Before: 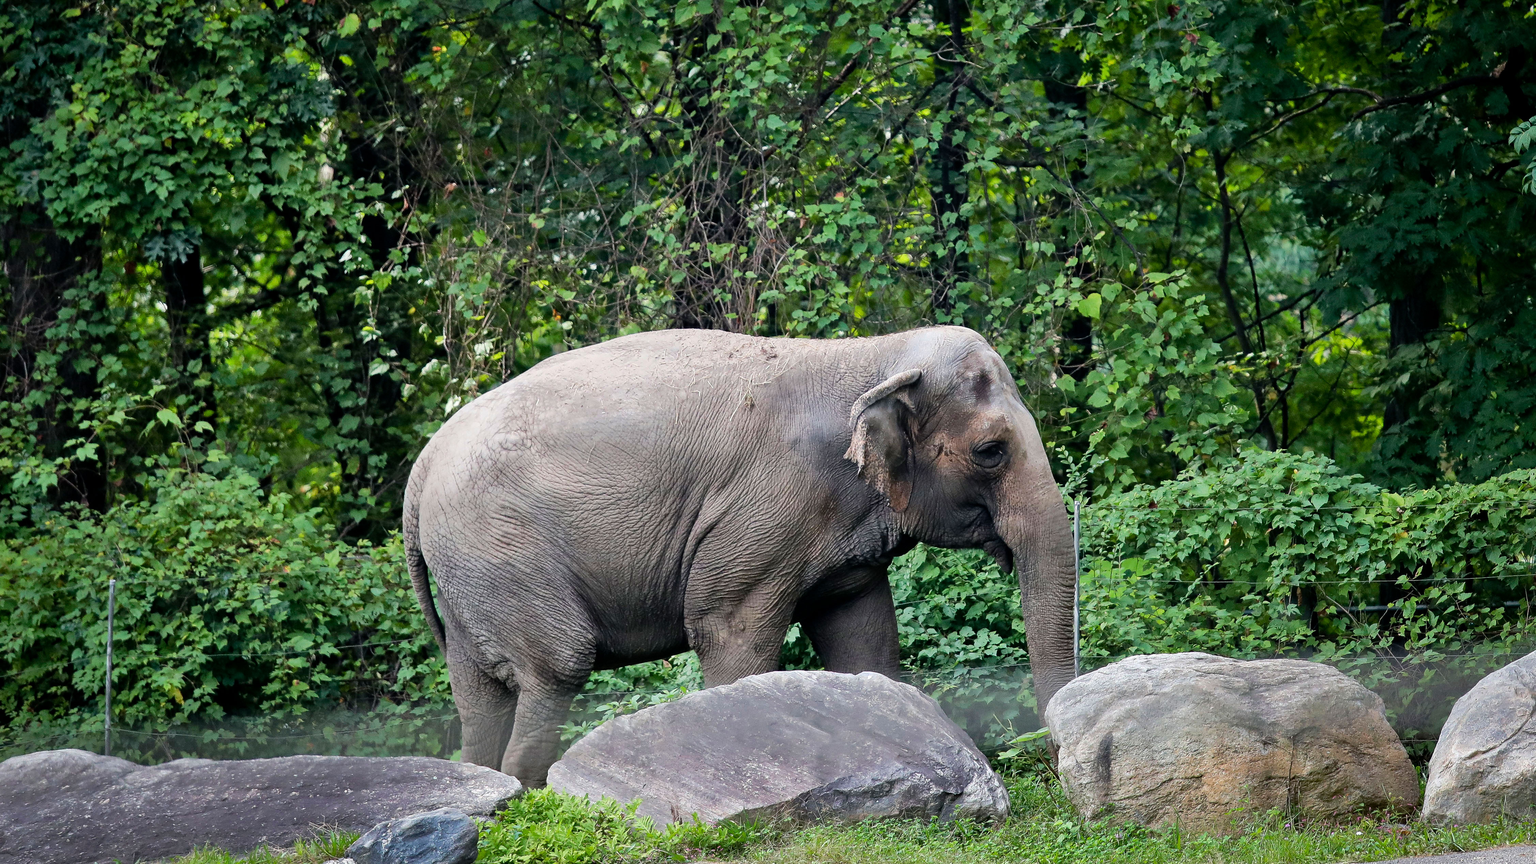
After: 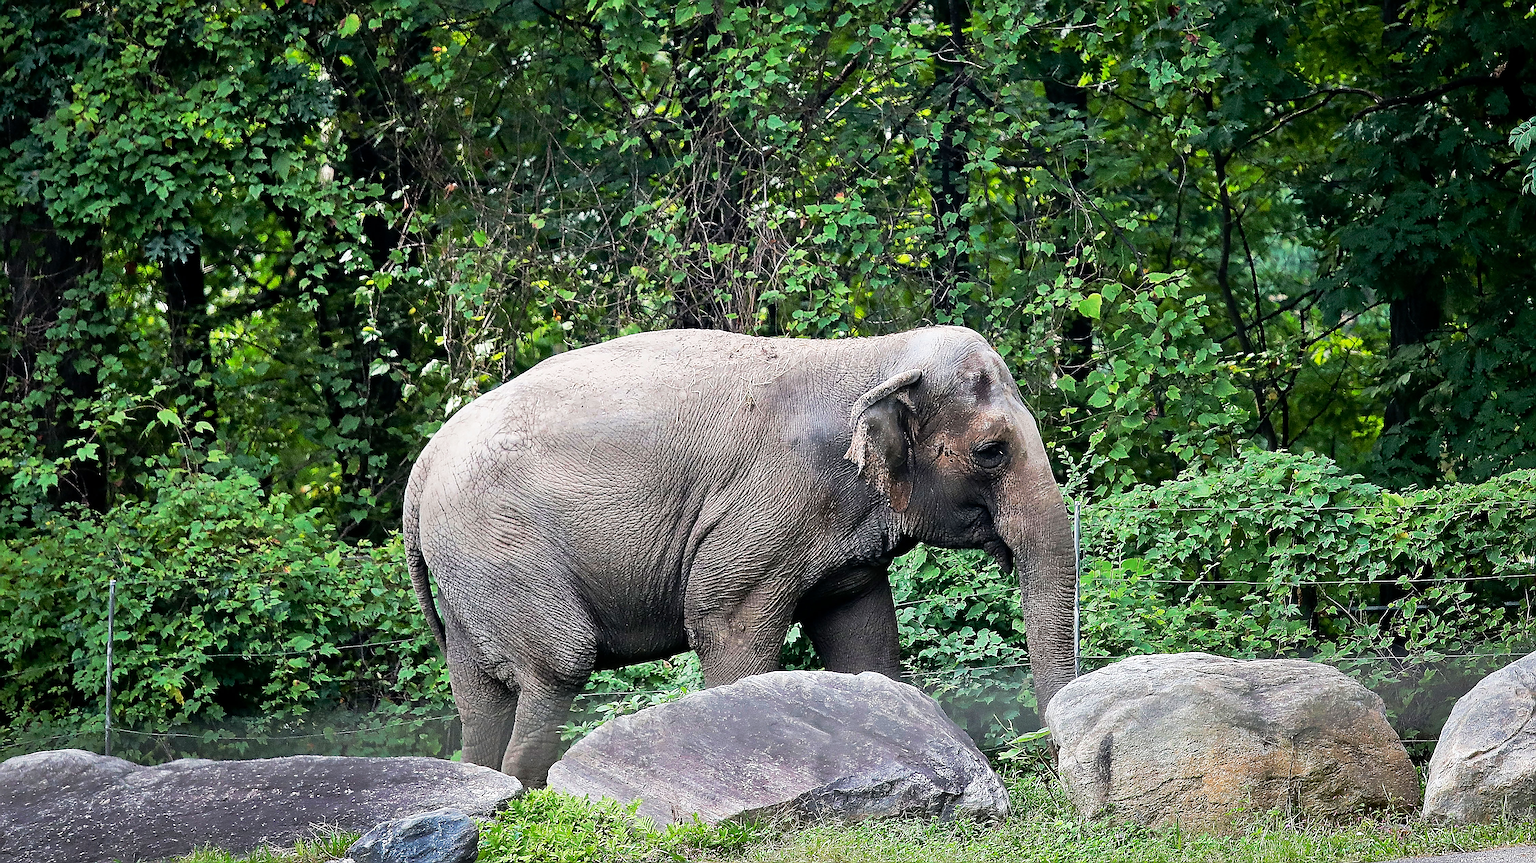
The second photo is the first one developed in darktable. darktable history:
sharpen: amount 1.993
base curve: curves: ch0 [(0, 0) (0.257, 0.25) (0.482, 0.586) (0.757, 0.871) (1, 1)], preserve colors none
